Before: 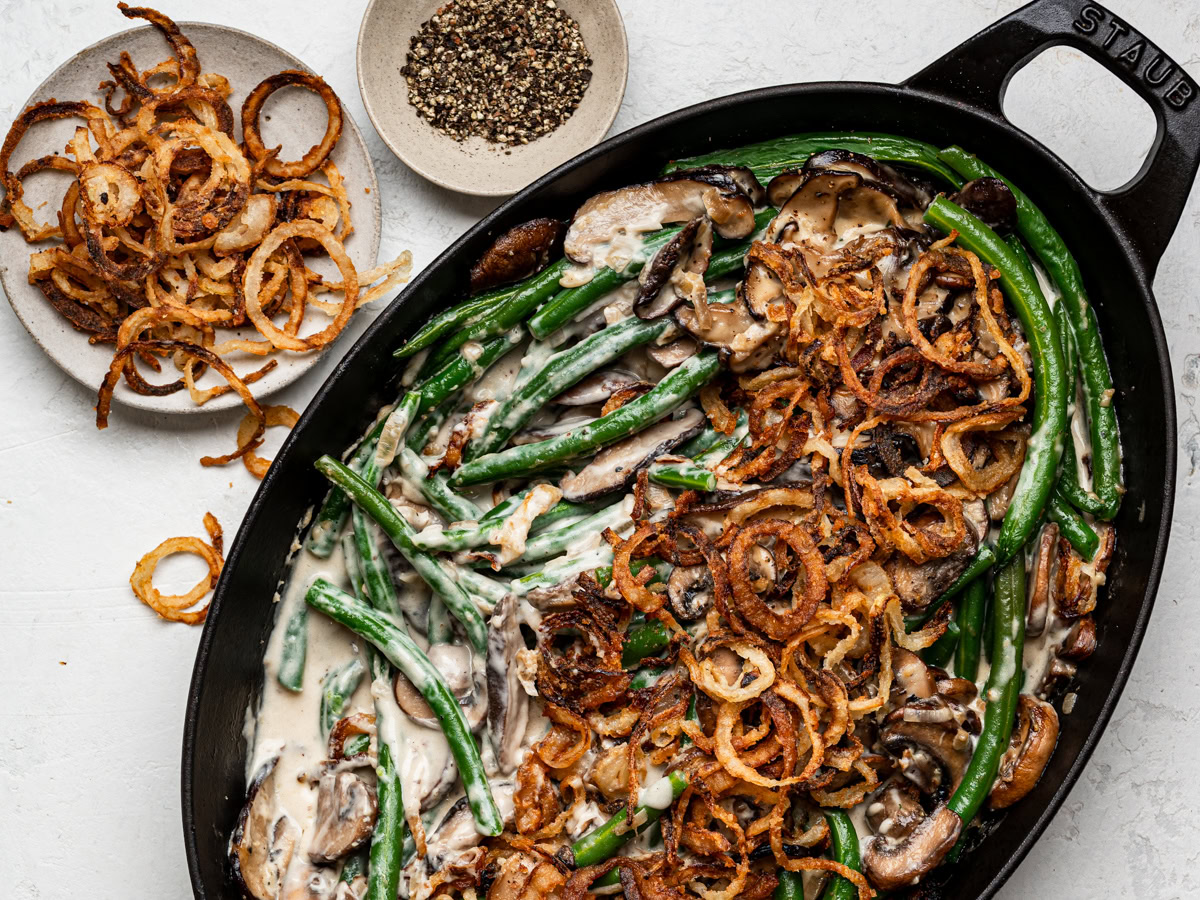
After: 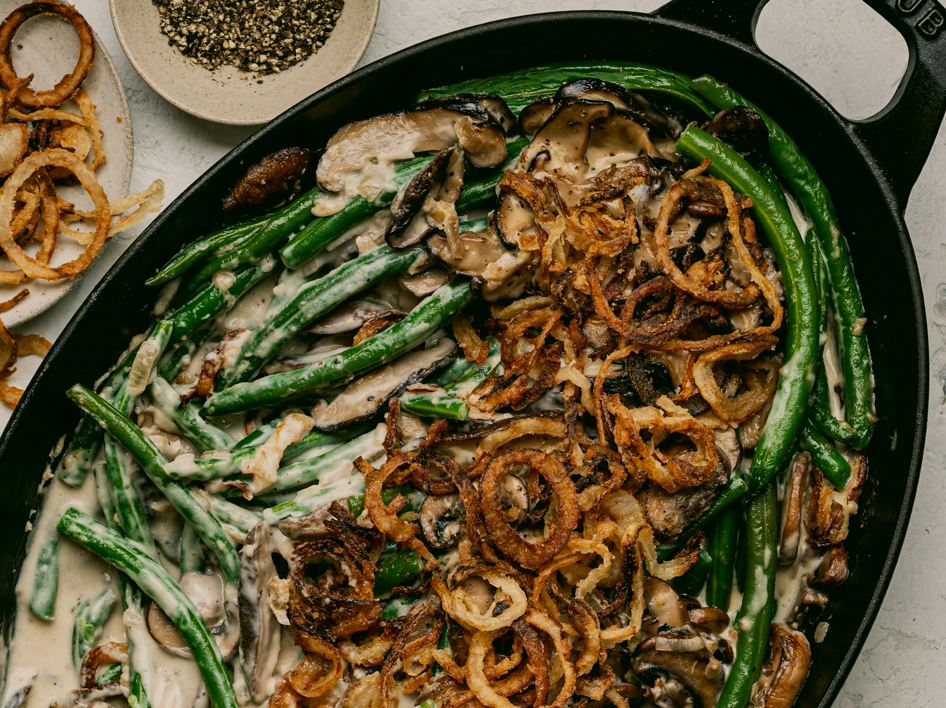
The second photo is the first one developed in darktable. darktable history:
velvia: on, module defaults
exposure: exposure -0.582 EV, compensate highlight preservation false
crop and rotate: left 20.74%, top 7.912%, right 0.375%, bottom 13.378%
color correction: highlights a* 4.02, highlights b* 4.98, shadows a* -7.55, shadows b* 4.98
